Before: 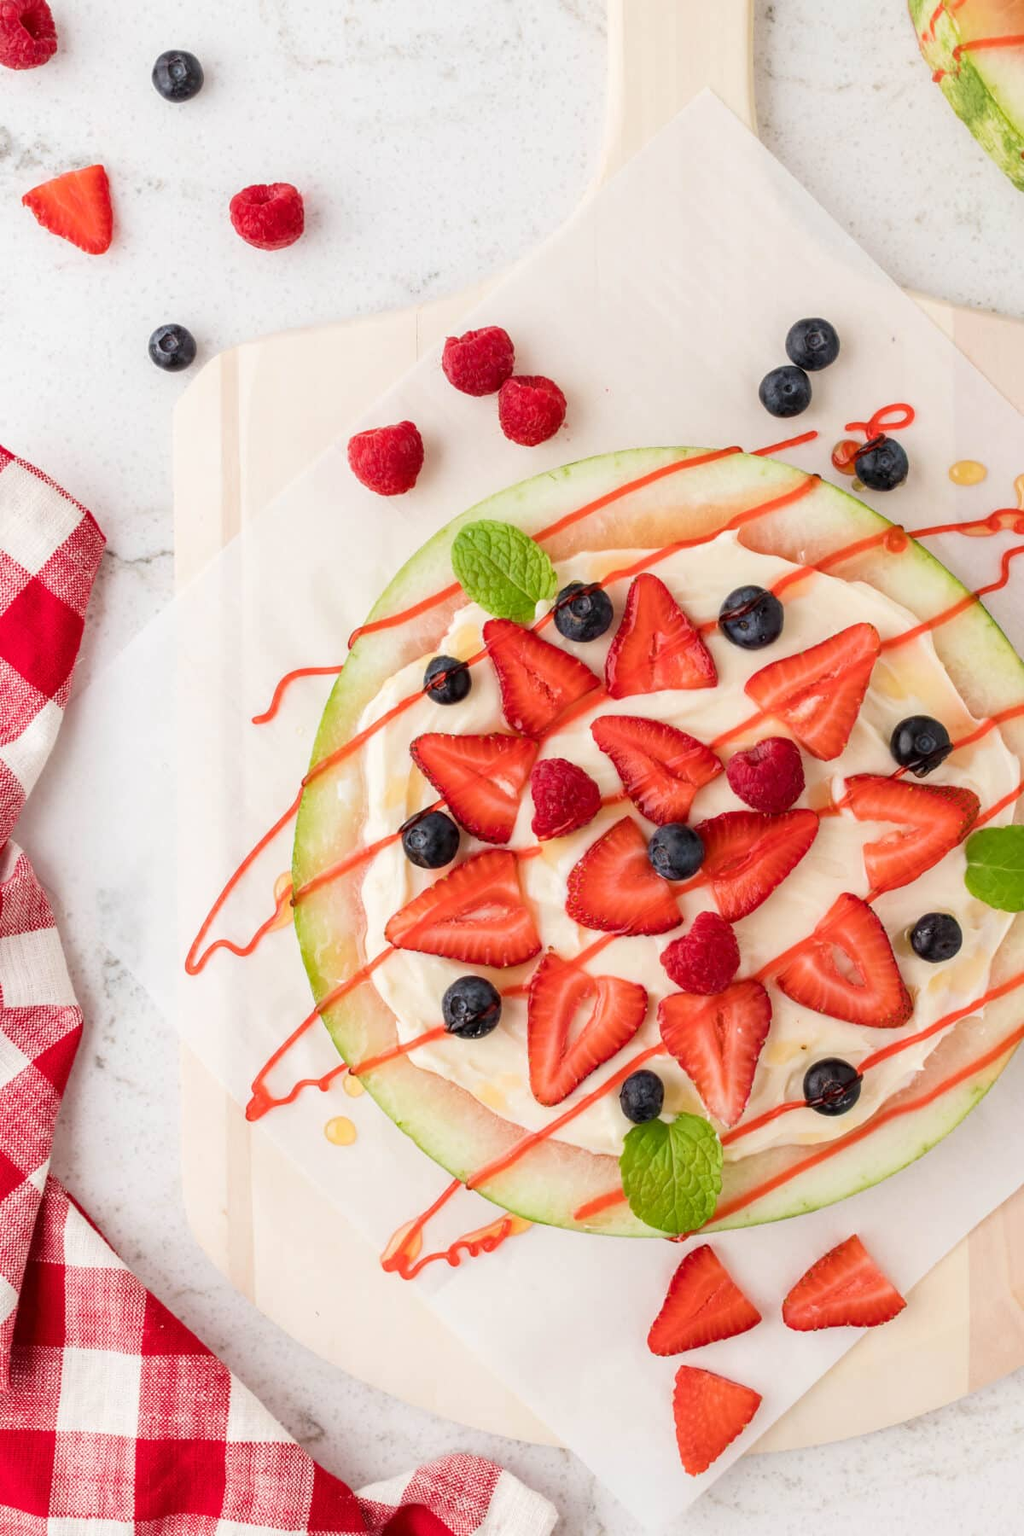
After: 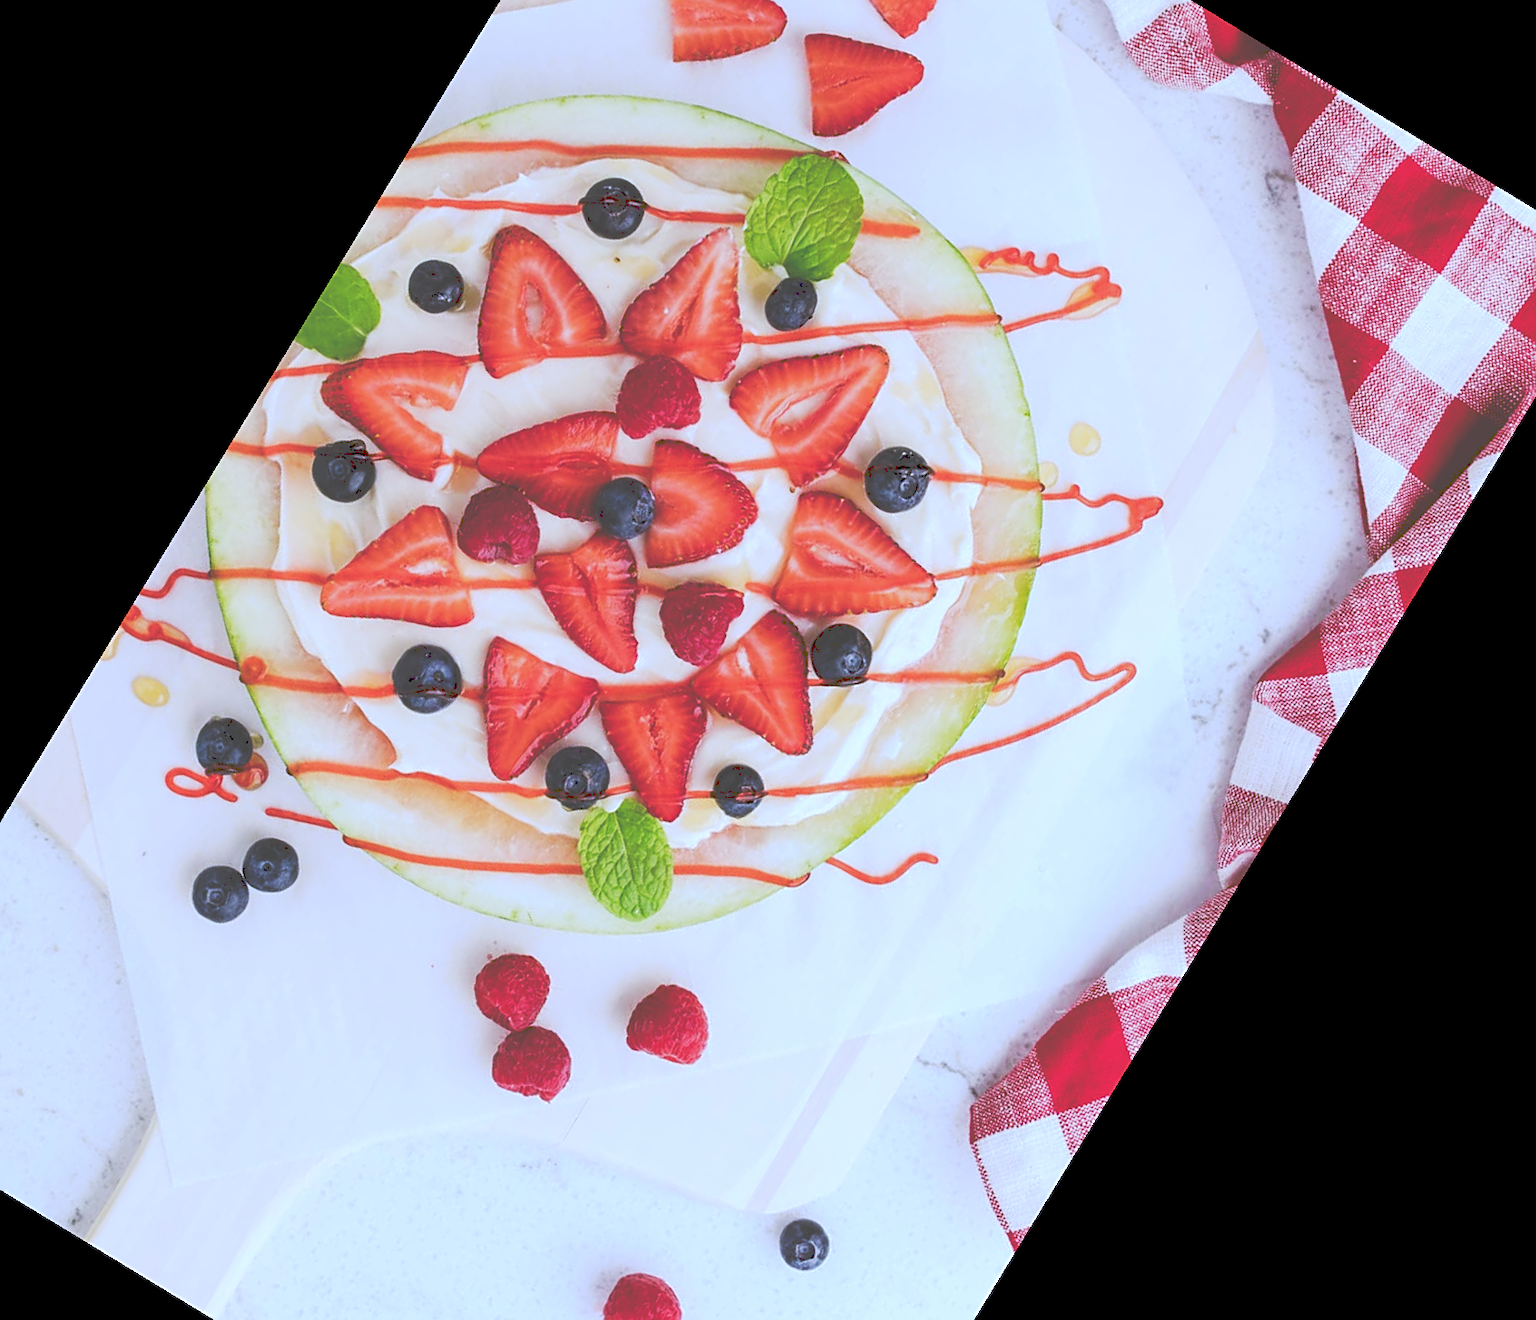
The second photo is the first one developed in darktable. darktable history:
crop and rotate: angle 148.68°, left 9.111%, top 15.603%, right 4.588%, bottom 17.041%
white balance: red 0.871, blue 1.249
sharpen: on, module defaults
tone curve: curves: ch0 [(0, 0) (0.003, 0.299) (0.011, 0.299) (0.025, 0.299) (0.044, 0.299) (0.069, 0.3) (0.1, 0.306) (0.136, 0.316) (0.177, 0.326) (0.224, 0.338) (0.277, 0.366) (0.335, 0.406) (0.399, 0.462) (0.468, 0.533) (0.543, 0.607) (0.623, 0.7) (0.709, 0.775) (0.801, 0.843) (0.898, 0.903) (1, 1)], preserve colors none
